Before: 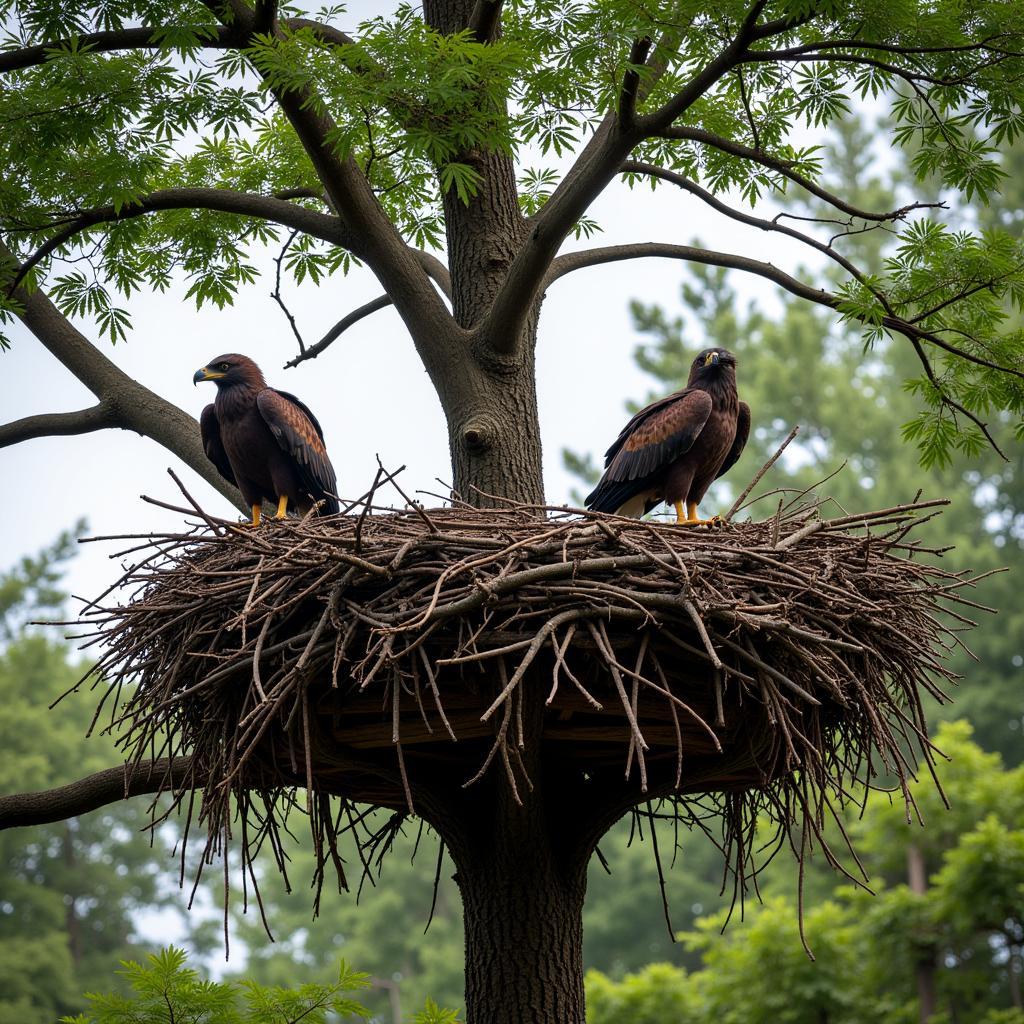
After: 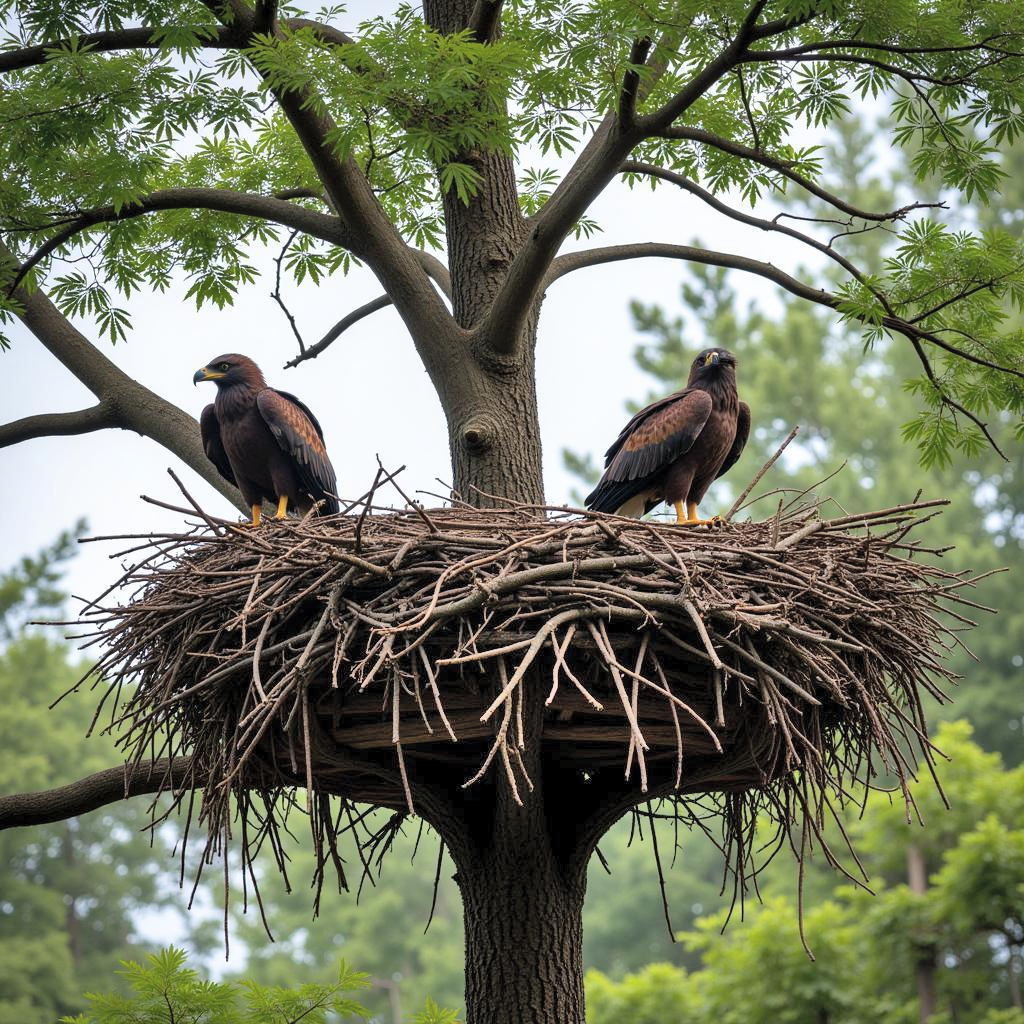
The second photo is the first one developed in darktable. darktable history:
shadows and highlights: shadows 75.82, highlights -60.87, soften with gaussian
contrast brightness saturation: brightness 0.154
